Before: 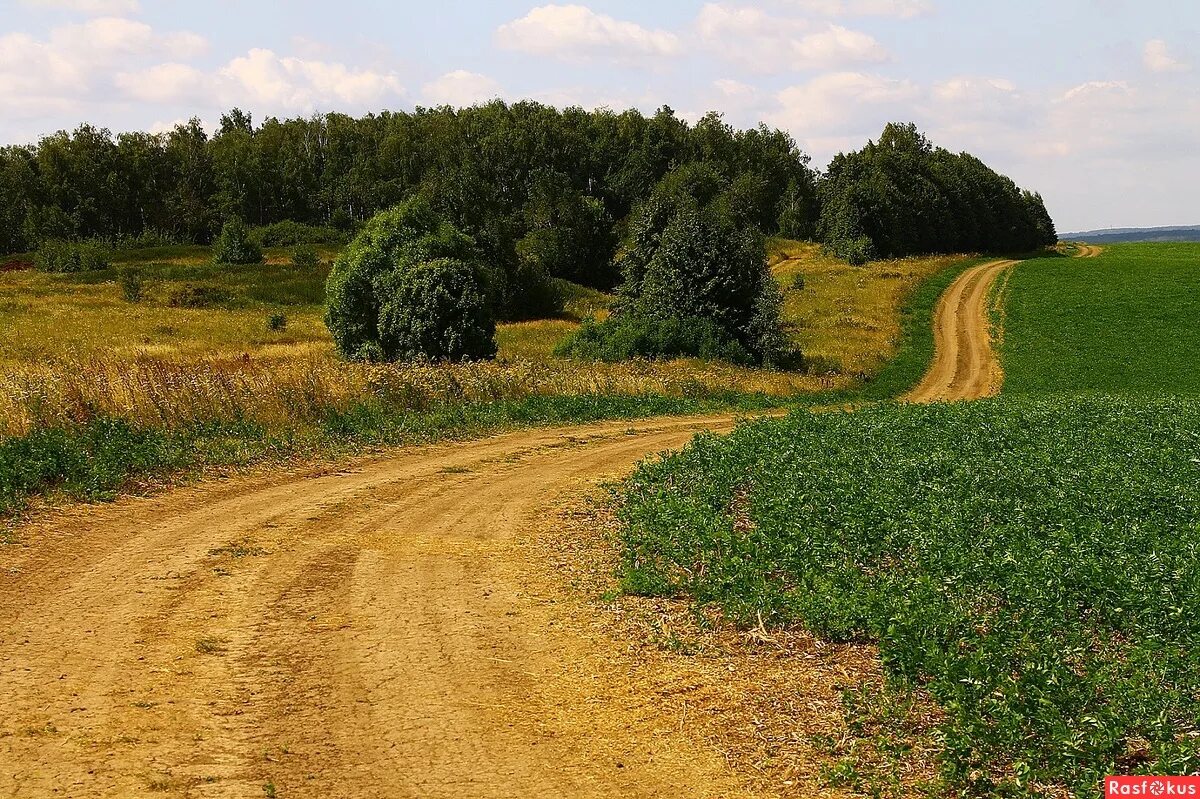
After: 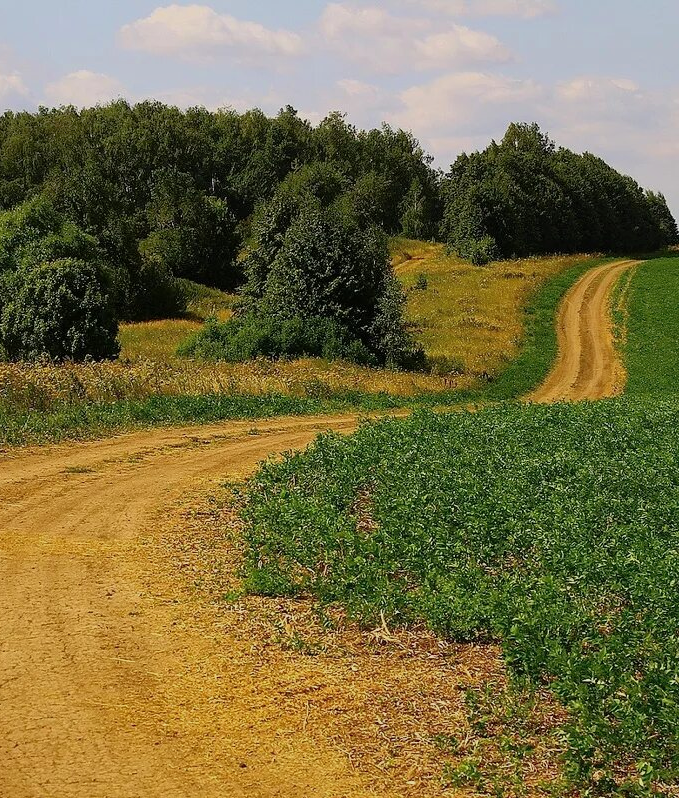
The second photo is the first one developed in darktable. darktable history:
shadows and highlights: on, module defaults
crop: left 31.458%, top 0%, right 11.876%
filmic rgb: black relative exposure -11.35 EV, white relative exposure 3.22 EV, hardness 6.76, color science v6 (2022)
color balance: mode lift, gamma, gain (sRGB)
